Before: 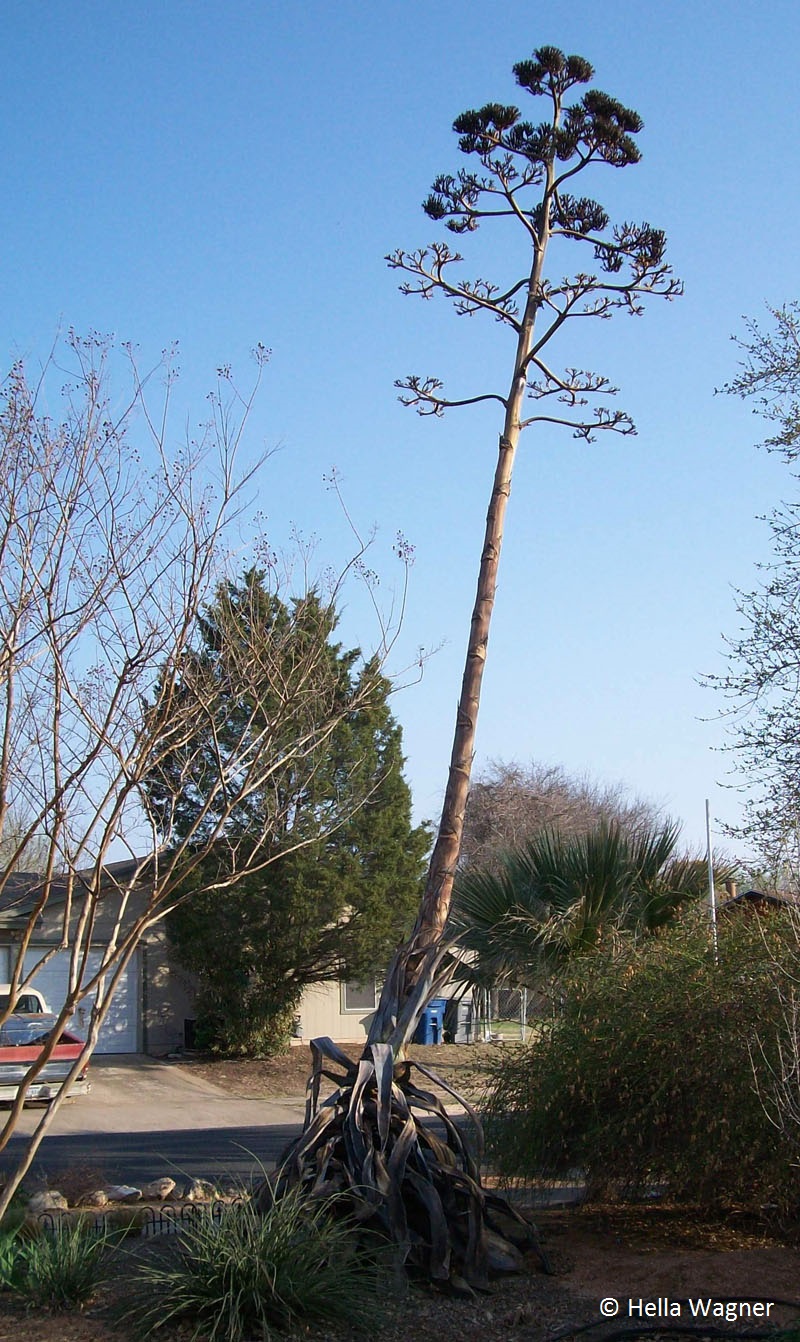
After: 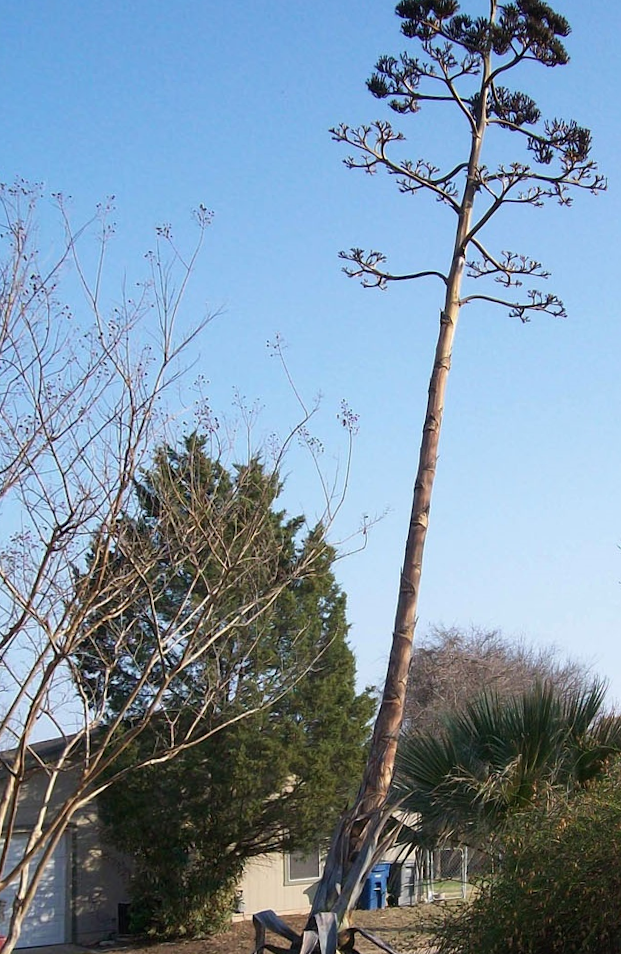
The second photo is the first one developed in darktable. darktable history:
rotate and perspective: rotation -0.013°, lens shift (vertical) -0.027, lens shift (horizontal) 0.178, crop left 0.016, crop right 0.989, crop top 0.082, crop bottom 0.918
crop and rotate: left 10.77%, top 5.1%, right 10.41%, bottom 16.76%
